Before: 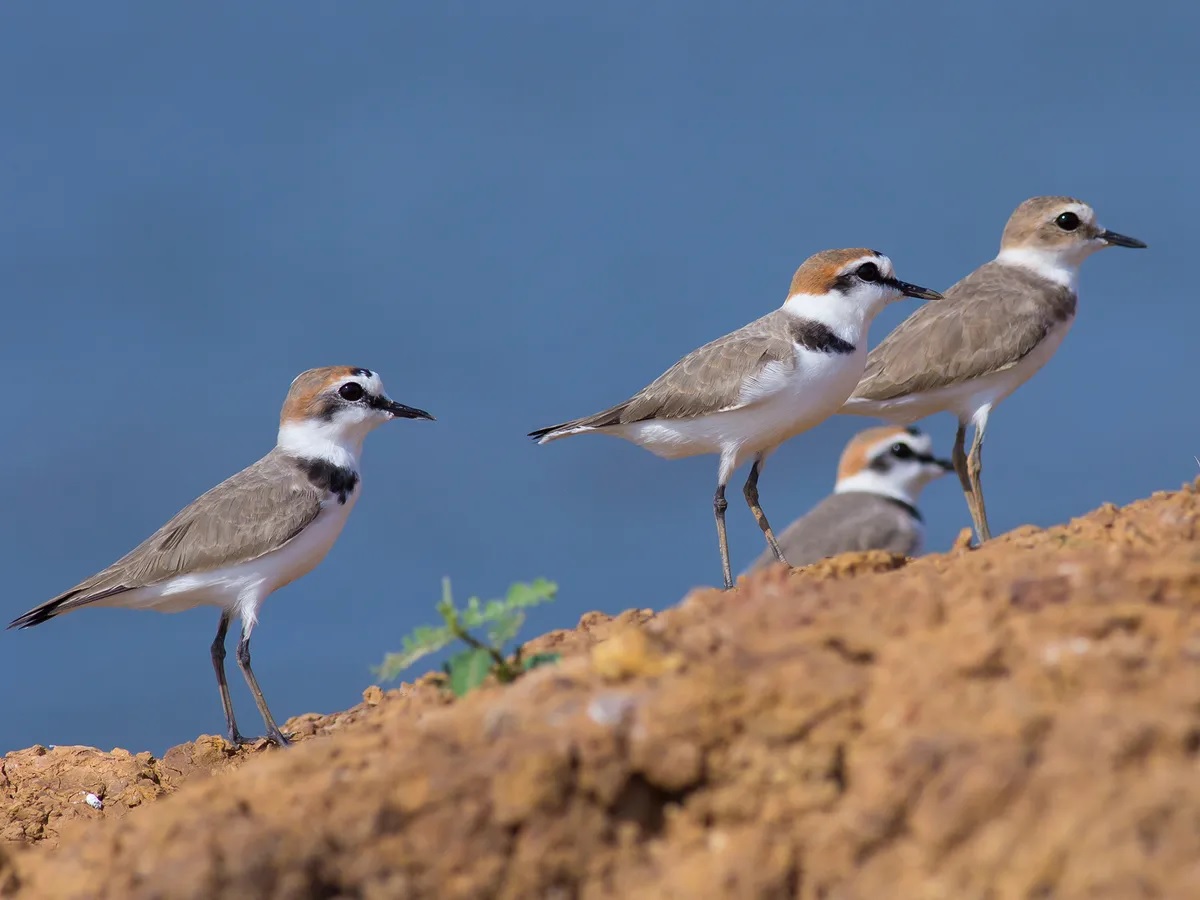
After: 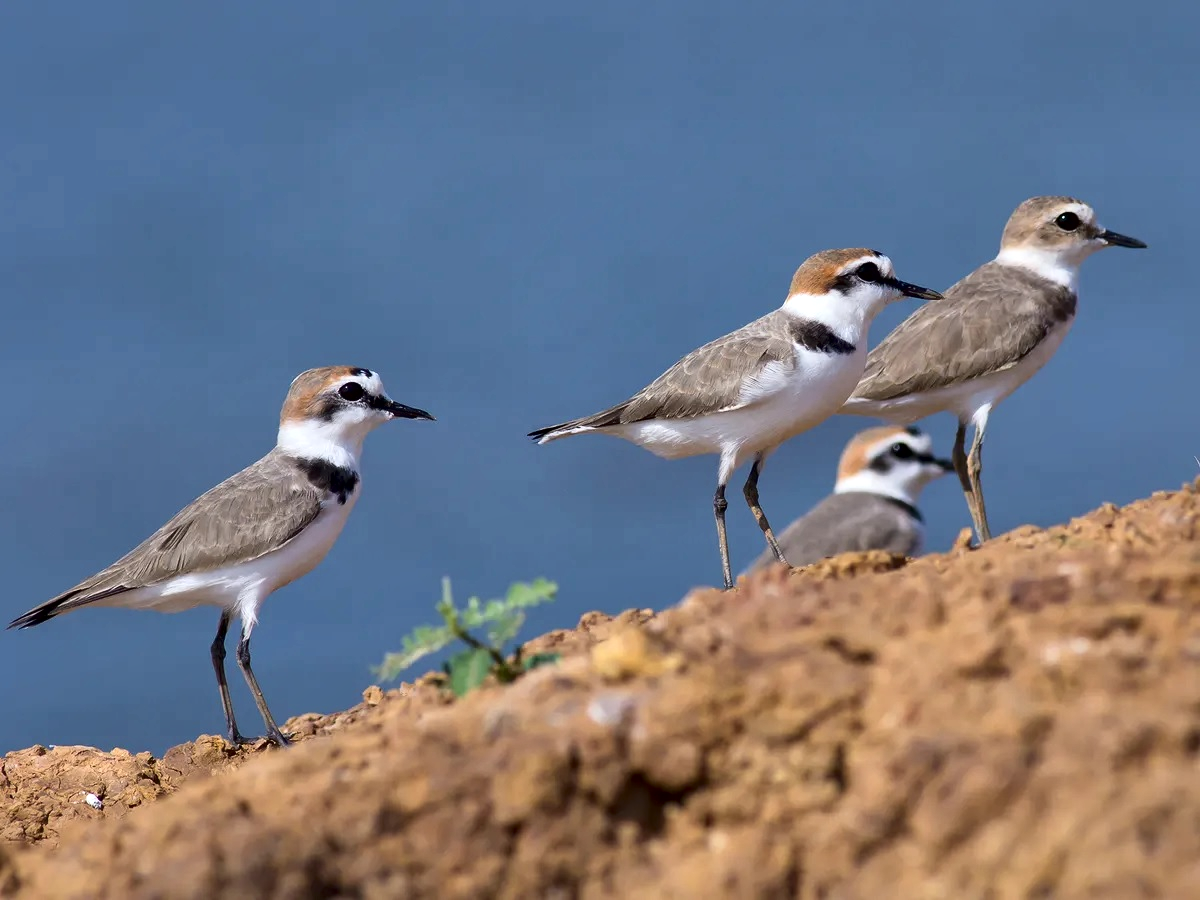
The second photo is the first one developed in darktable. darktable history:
local contrast: mode bilateral grid, contrast 26, coarseness 60, detail 152%, midtone range 0.2
